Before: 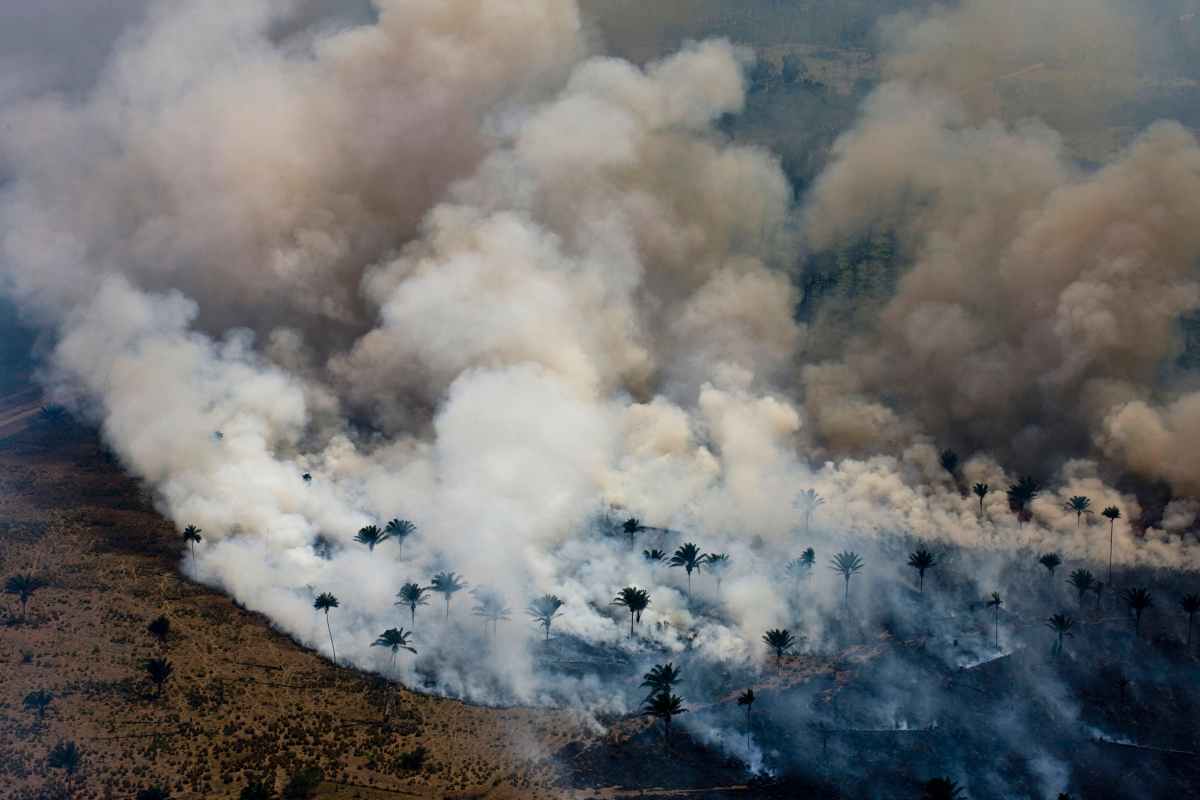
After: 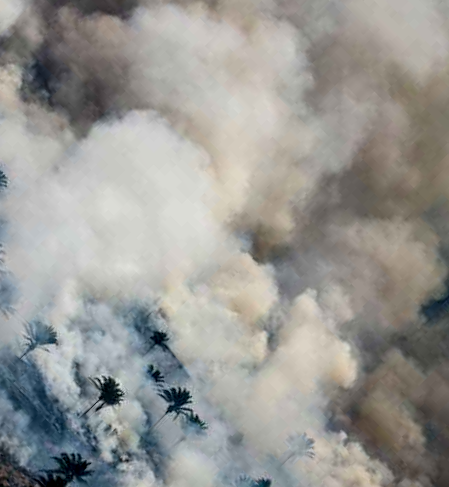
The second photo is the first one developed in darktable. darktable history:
crop and rotate: angle -45.16°, top 16.608%, right 0.827%, bottom 11.627%
local contrast: on, module defaults
